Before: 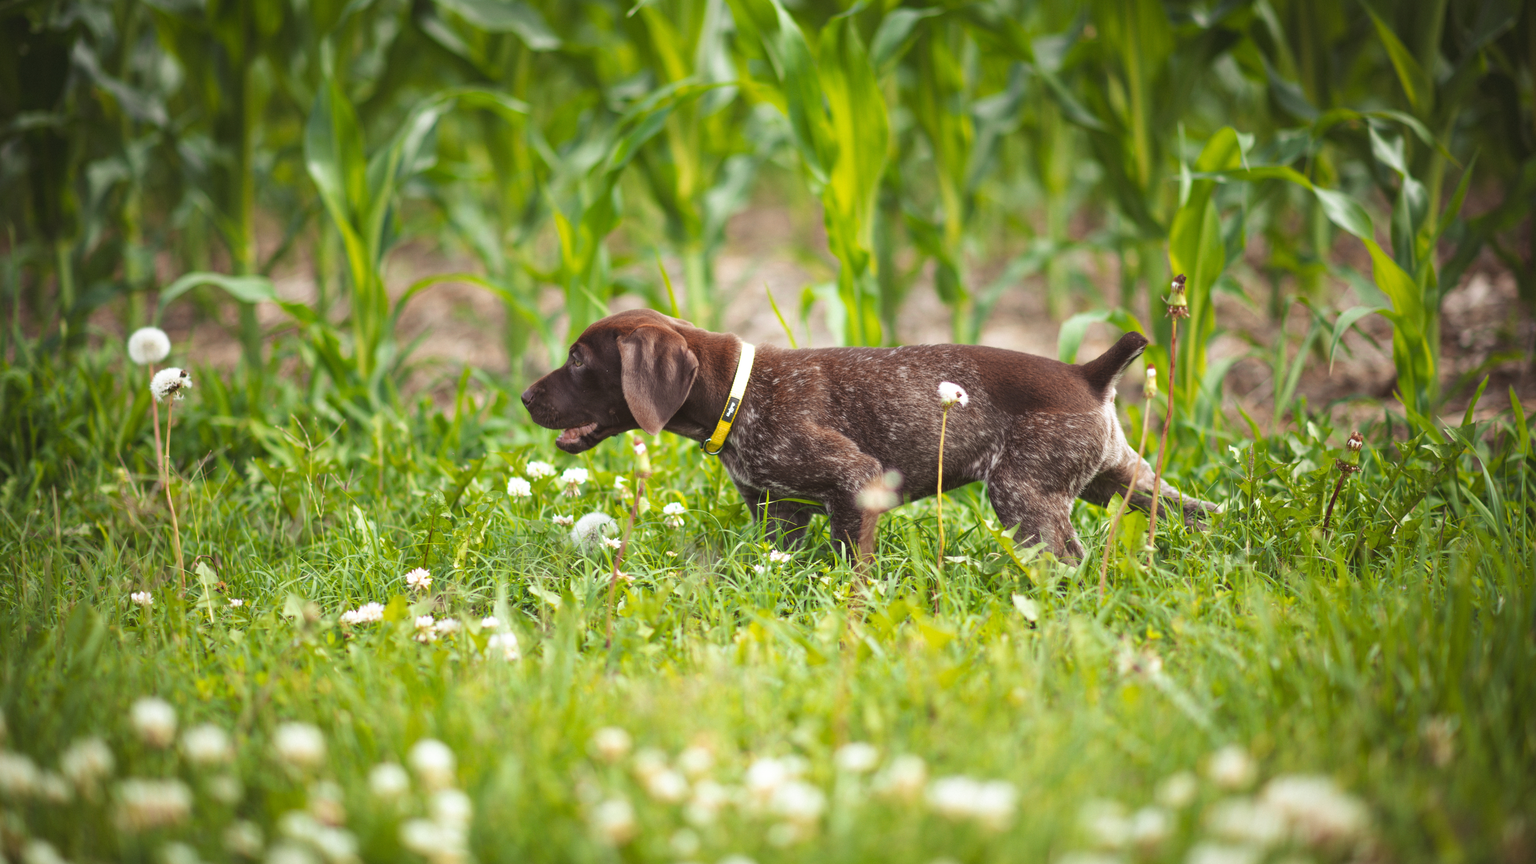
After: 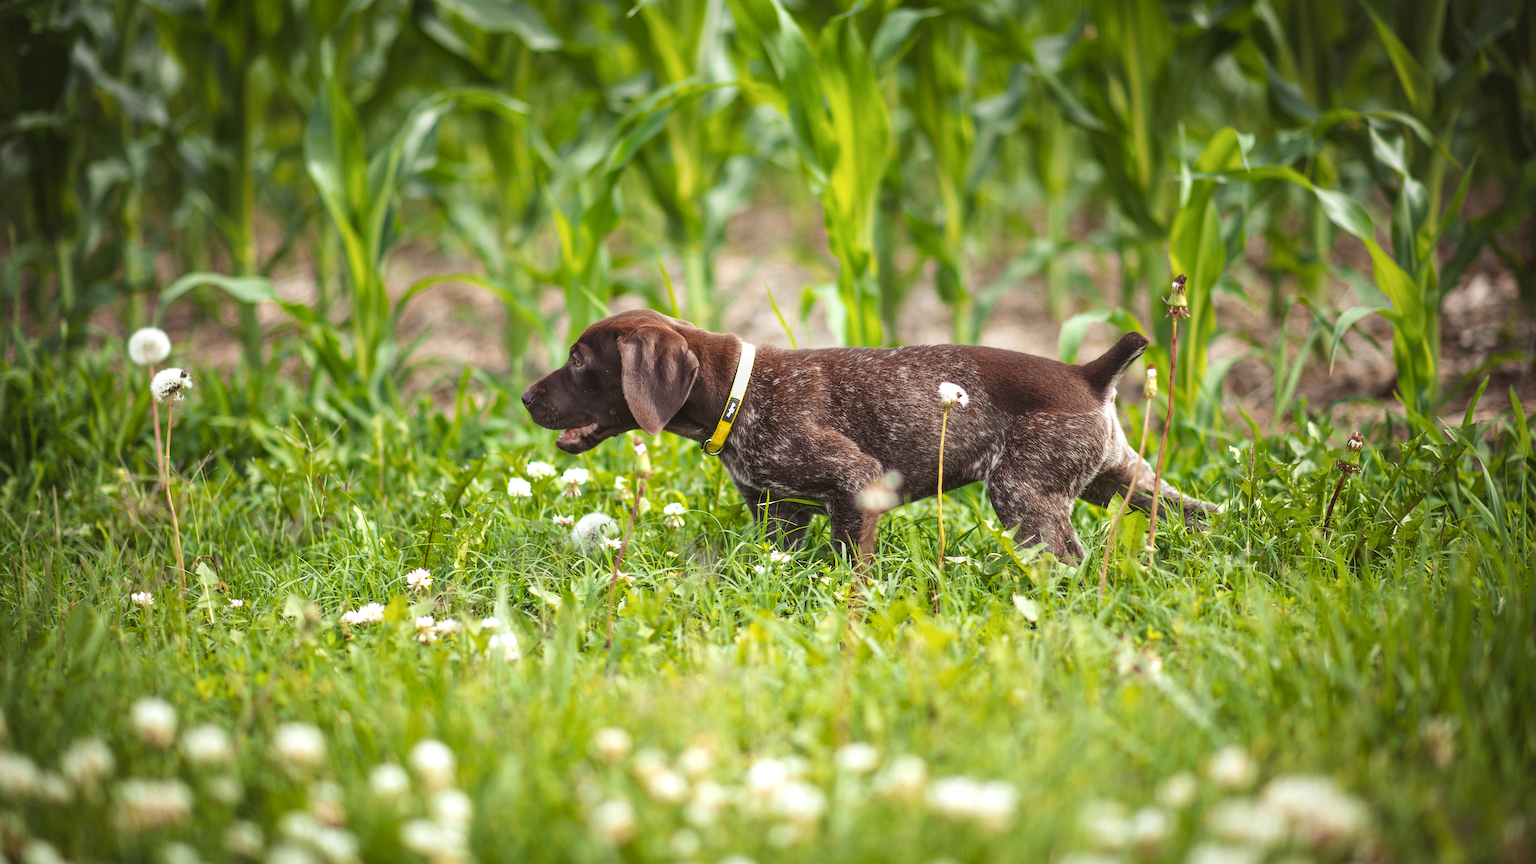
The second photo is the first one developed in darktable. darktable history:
sharpen: radius 1.386, amount 1.263, threshold 0.809
local contrast: on, module defaults
